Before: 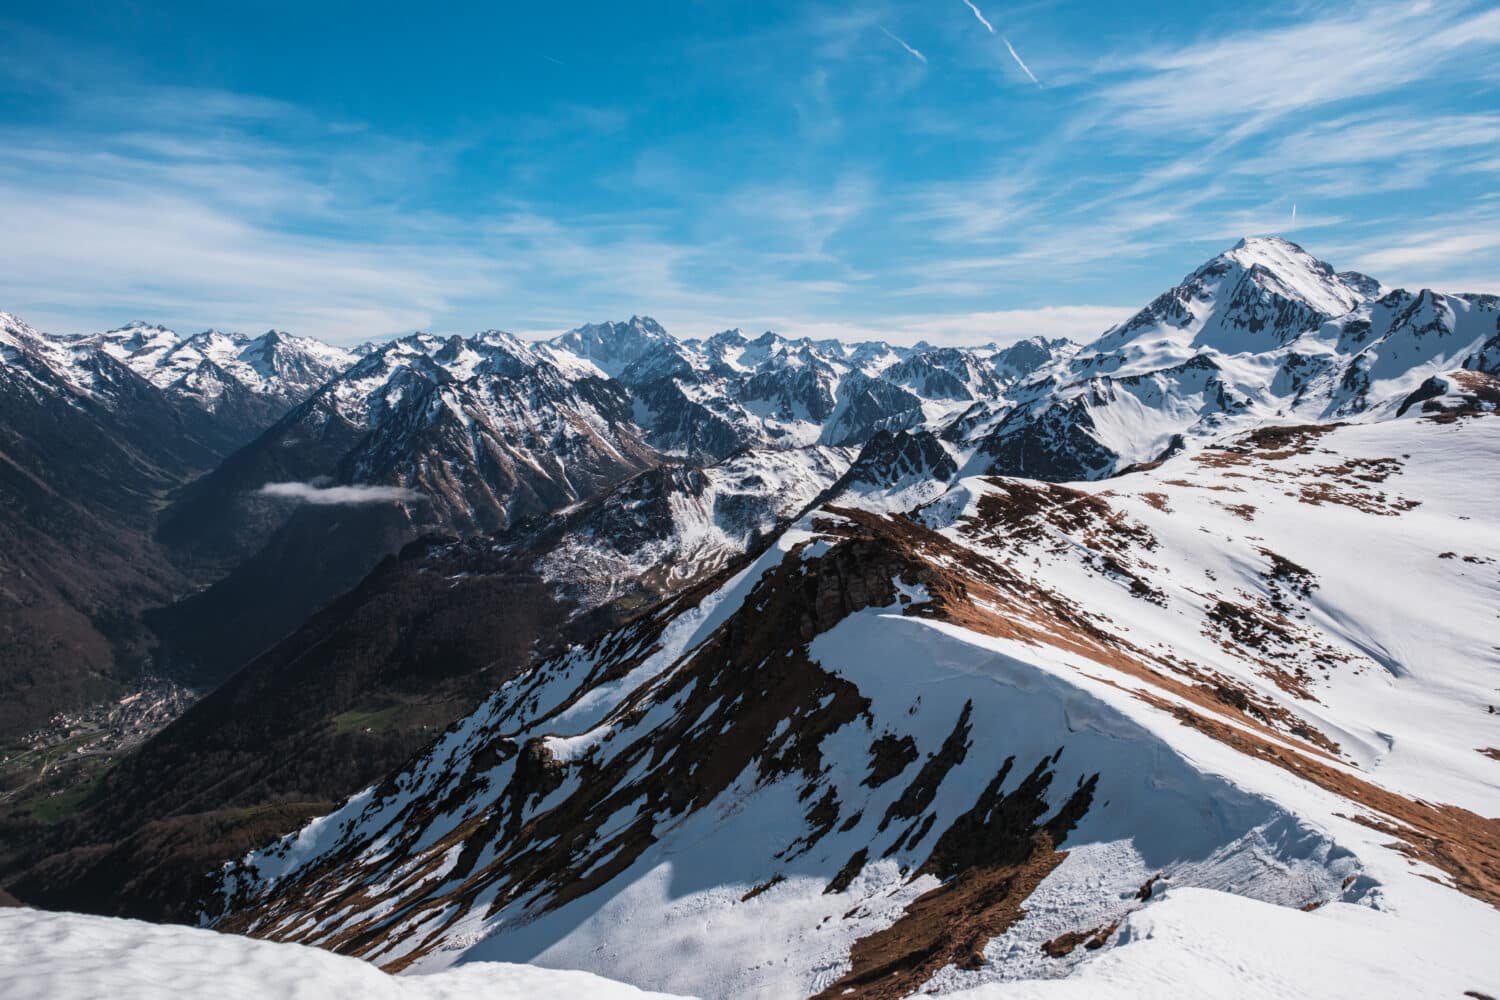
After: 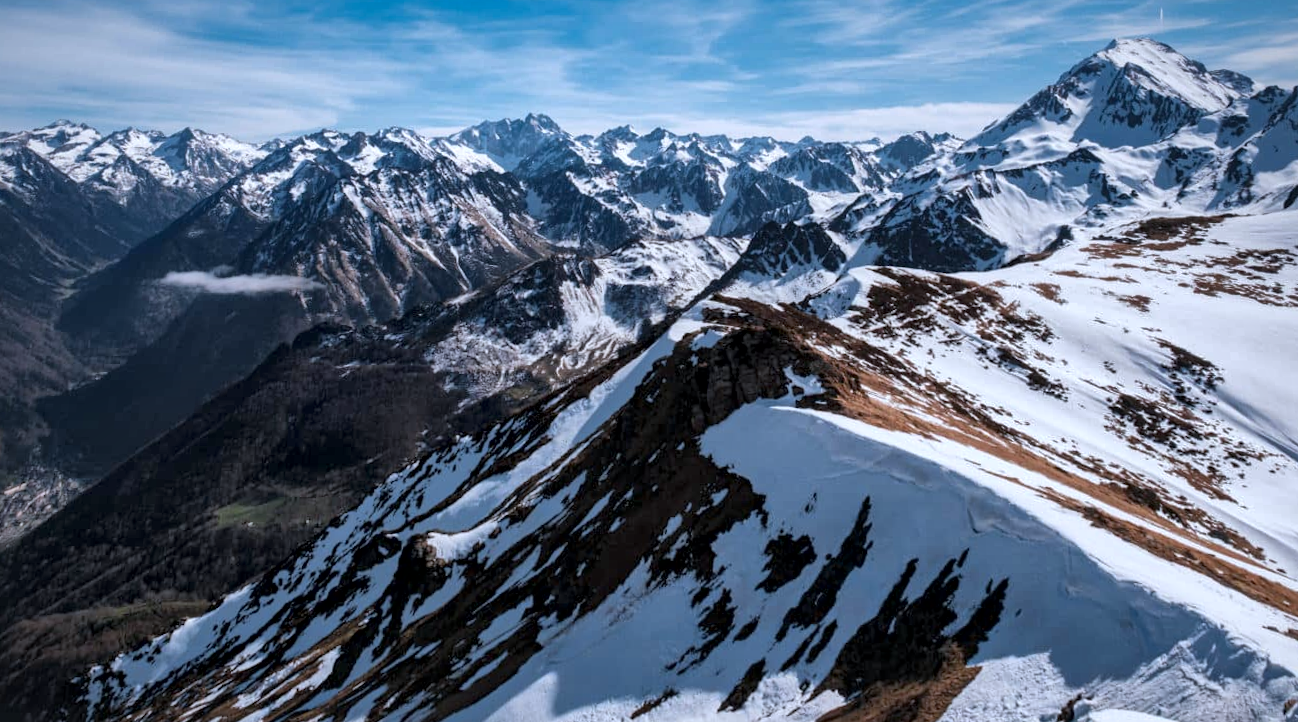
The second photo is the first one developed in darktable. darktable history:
crop: left 9.712%, top 16.928%, right 10.845%, bottom 12.332%
shadows and highlights: shadows 25, highlights -25
vibrance: vibrance 14%
rotate and perspective: rotation 0.128°, lens shift (vertical) -0.181, lens shift (horizontal) -0.044, shear 0.001, automatic cropping off
white balance: red 0.954, blue 1.079
local contrast: mode bilateral grid, contrast 20, coarseness 50, detail 171%, midtone range 0.2
vignetting: fall-off start 97.52%, fall-off radius 100%, brightness -0.574, saturation 0, center (-0.027, 0.404), width/height ratio 1.368, unbound false
